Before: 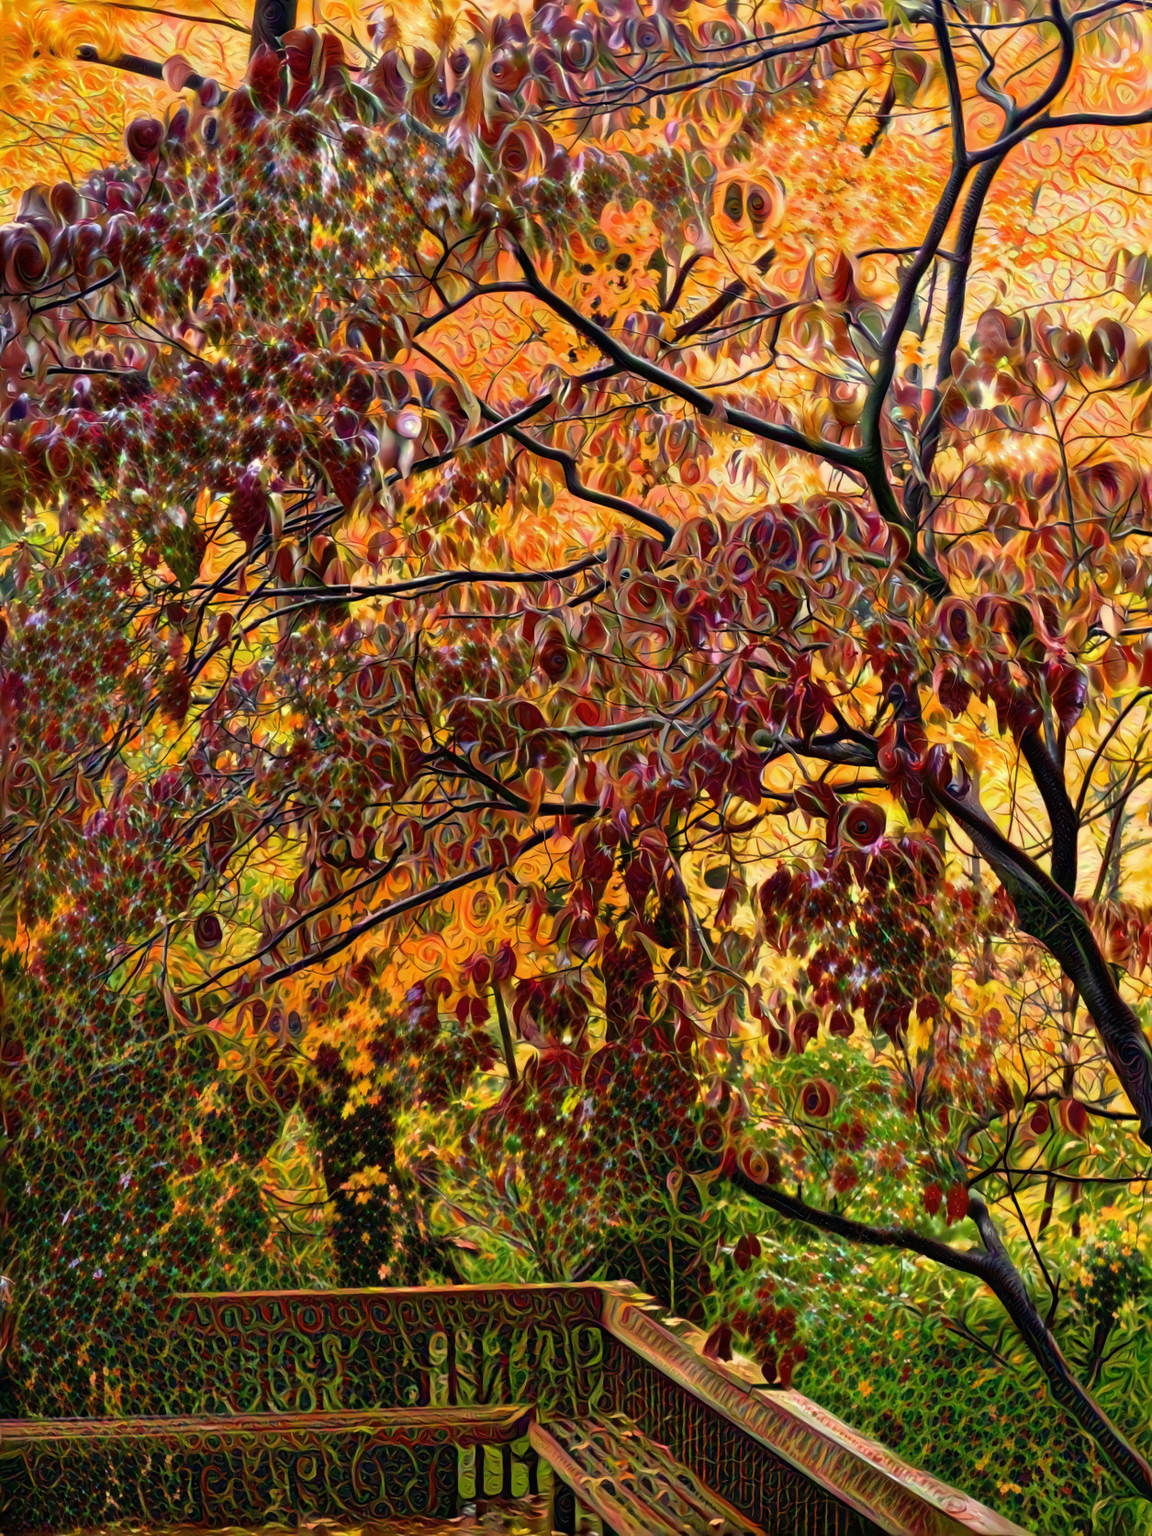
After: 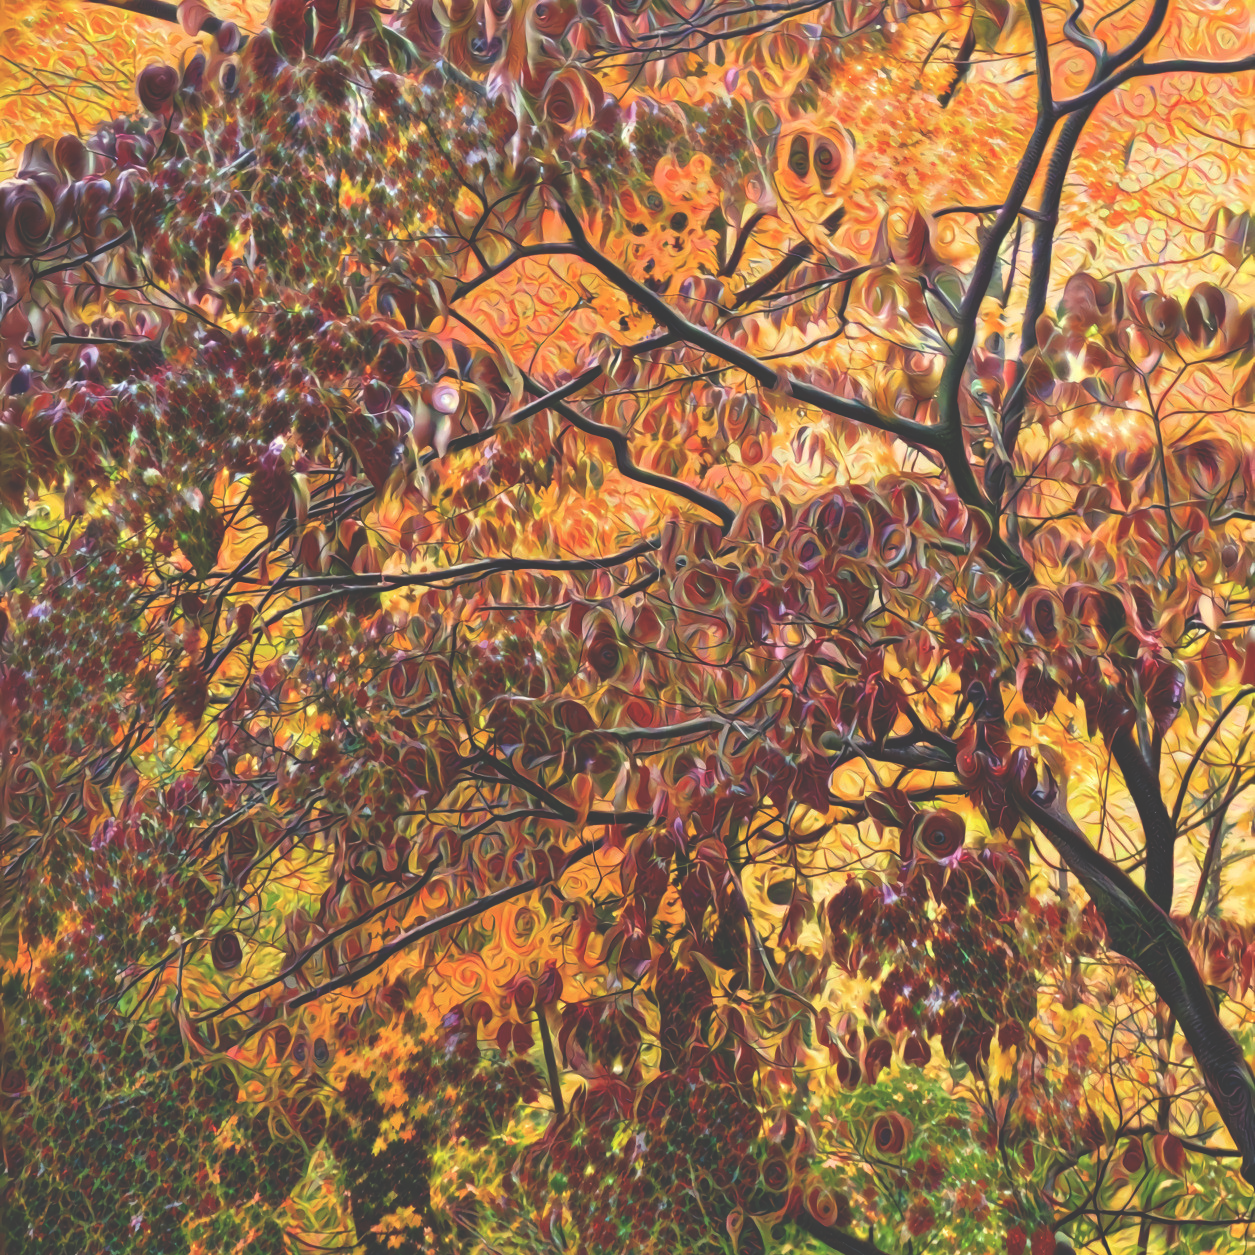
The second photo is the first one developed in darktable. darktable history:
crop: top 3.857%, bottom 21.132%
exposure: black level correction -0.041, exposure 0.064 EV, compensate highlight preservation false
